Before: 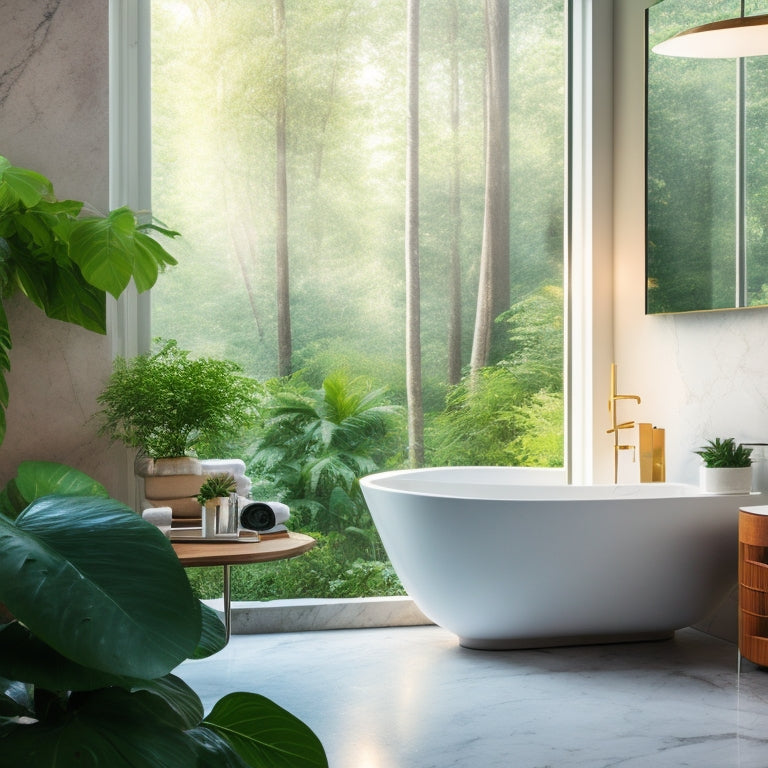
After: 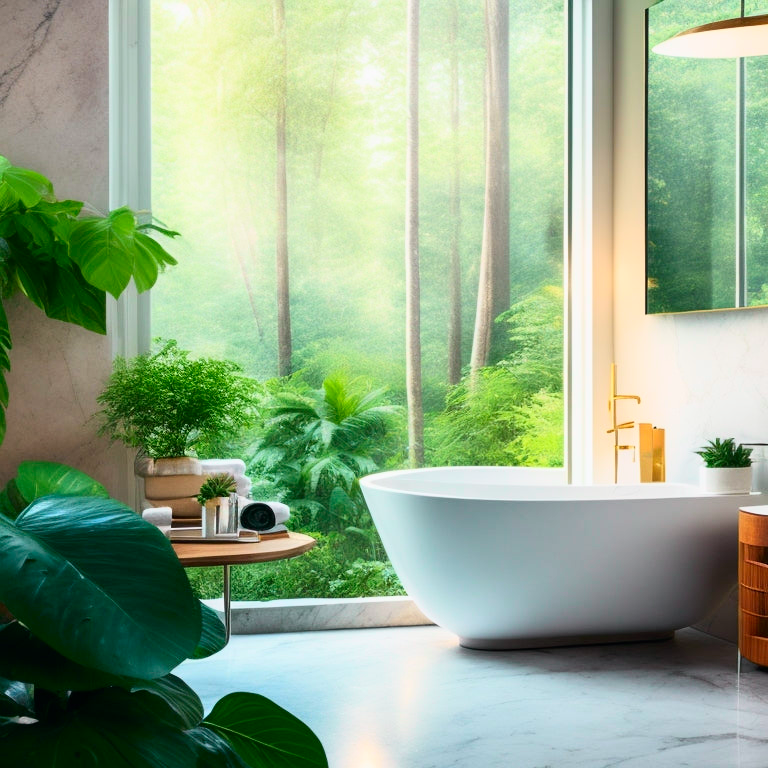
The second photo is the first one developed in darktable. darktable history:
tone curve: curves: ch0 [(0, 0) (0.051, 0.03) (0.096, 0.071) (0.243, 0.246) (0.461, 0.515) (0.605, 0.692) (0.761, 0.85) (0.881, 0.933) (1, 0.984)]; ch1 [(0, 0) (0.1, 0.038) (0.318, 0.243) (0.431, 0.384) (0.488, 0.475) (0.499, 0.499) (0.534, 0.546) (0.567, 0.592) (0.601, 0.632) (0.734, 0.809) (1, 1)]; ch2 [(0, 0) (0.297, 0.257) (0.414, 0.379) (0.453, 0.45) (0.479, 0.483) (0.504, 0.499) (0.52, 0.519) (0.541, 0.554) (0.614, 0.652) (0.817, 0.874) (1, 1)], color space Lab, independent channels, preserve colors none
